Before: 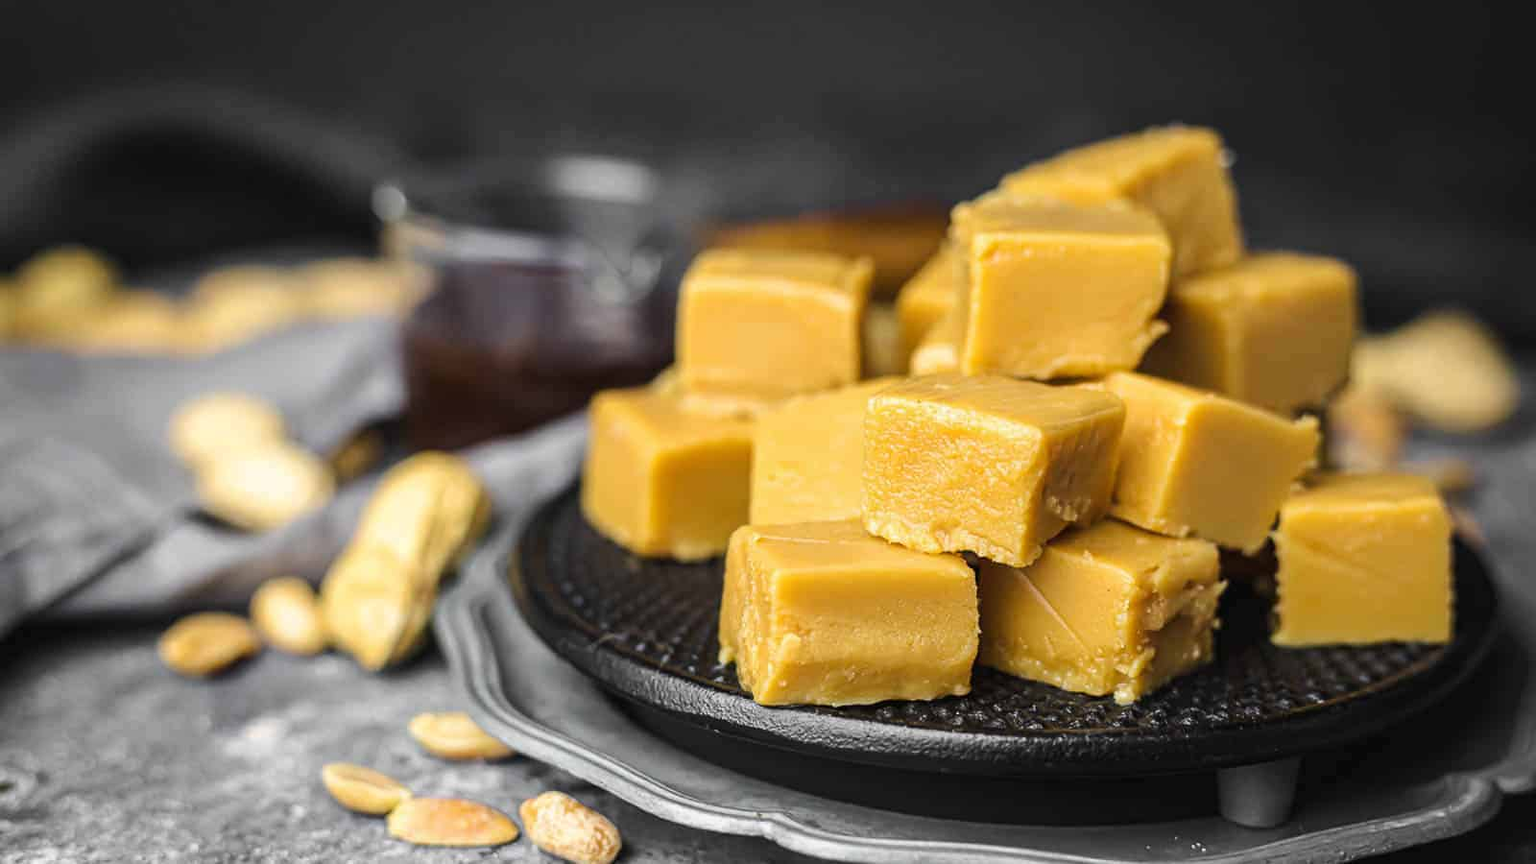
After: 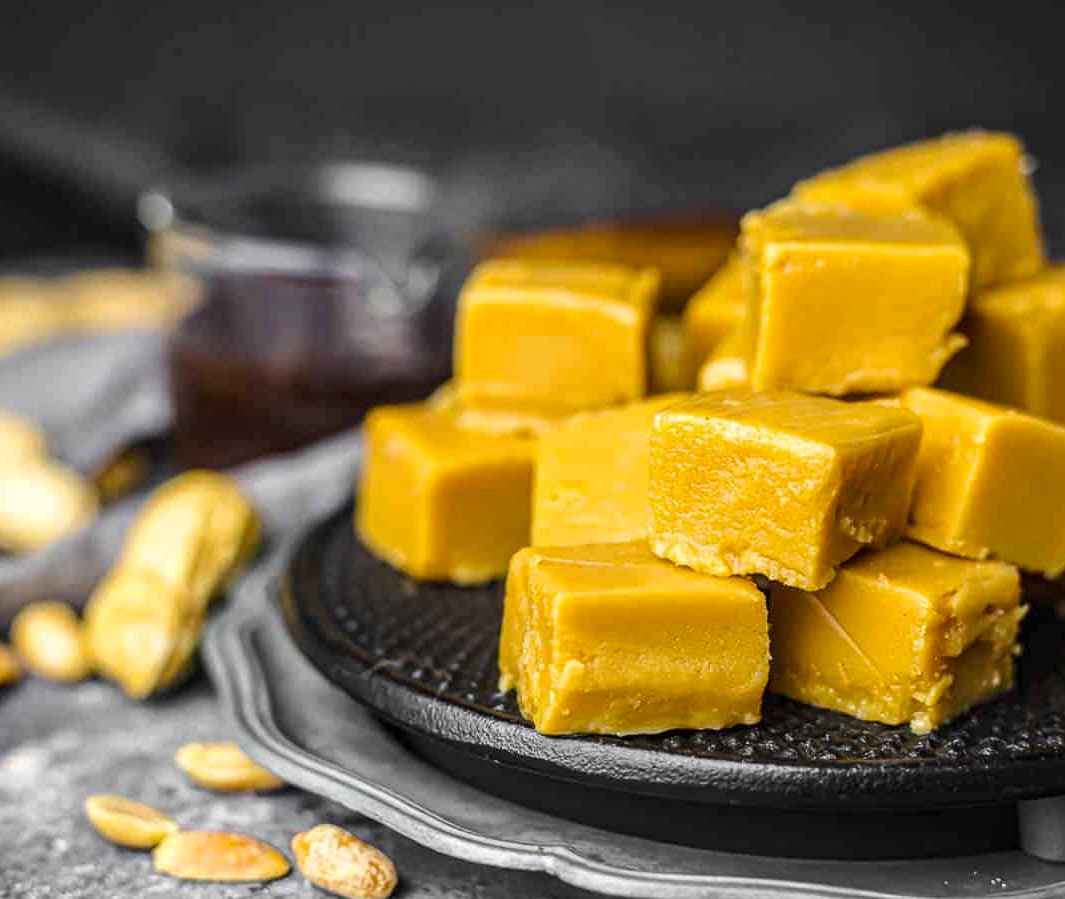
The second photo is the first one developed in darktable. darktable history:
local contrast: on, module defaults
crop and rotate: left 15.632%, right 17.777%
color balance rgb: perceptual saturation grading › global saturation 19.699%, global vibrance 11.293%
